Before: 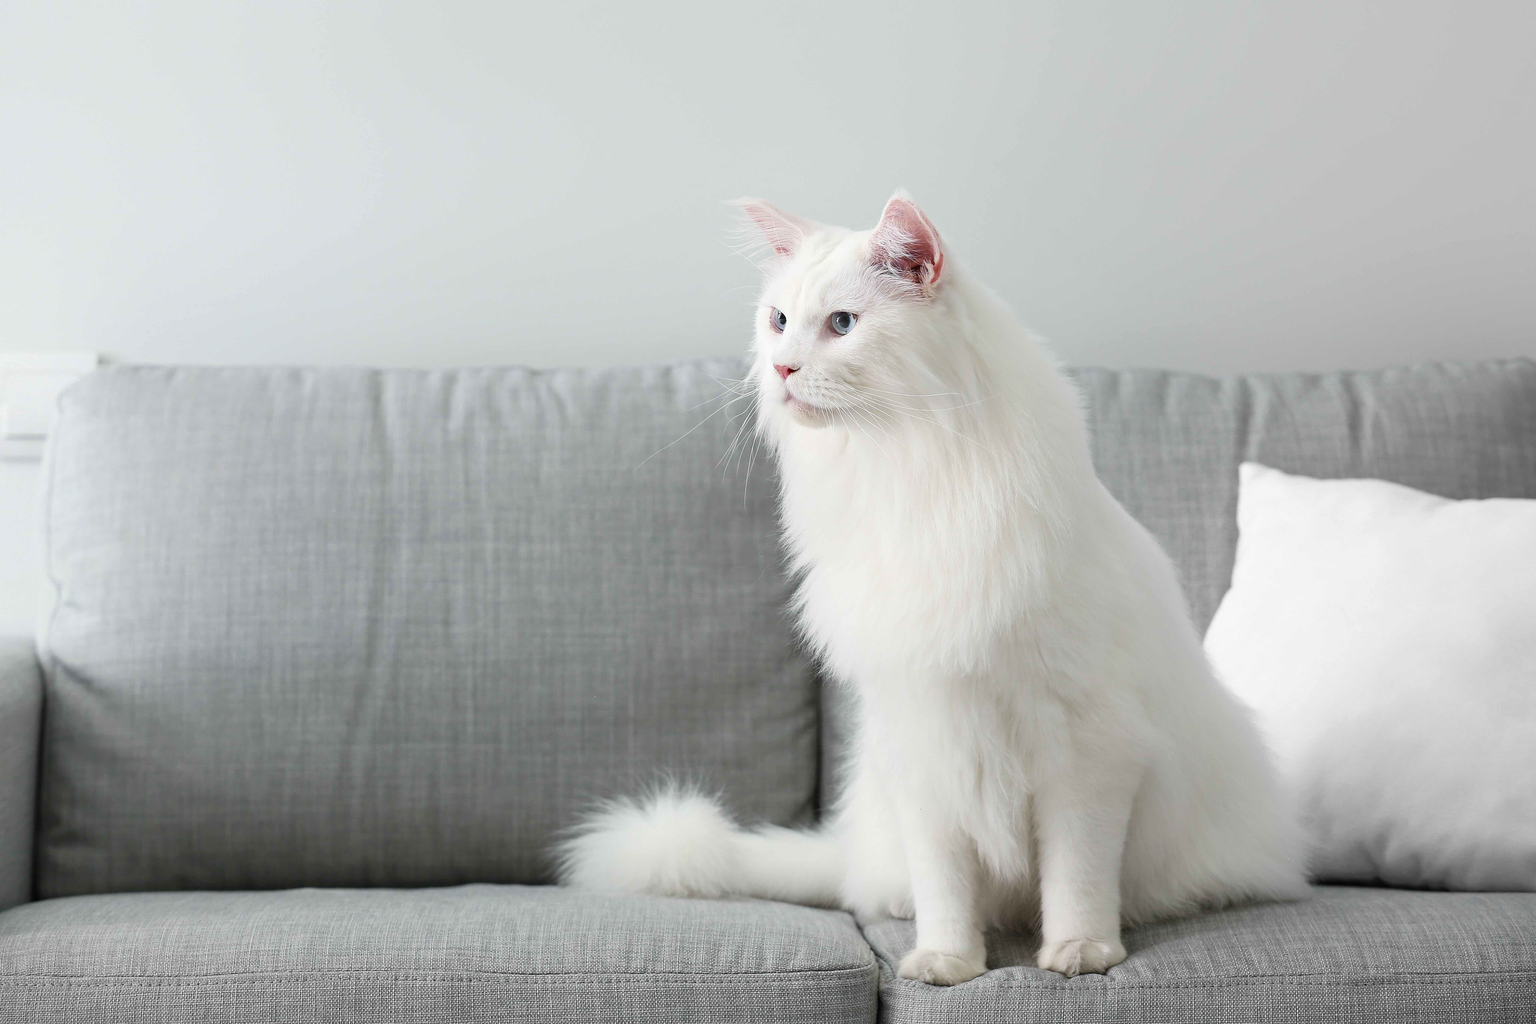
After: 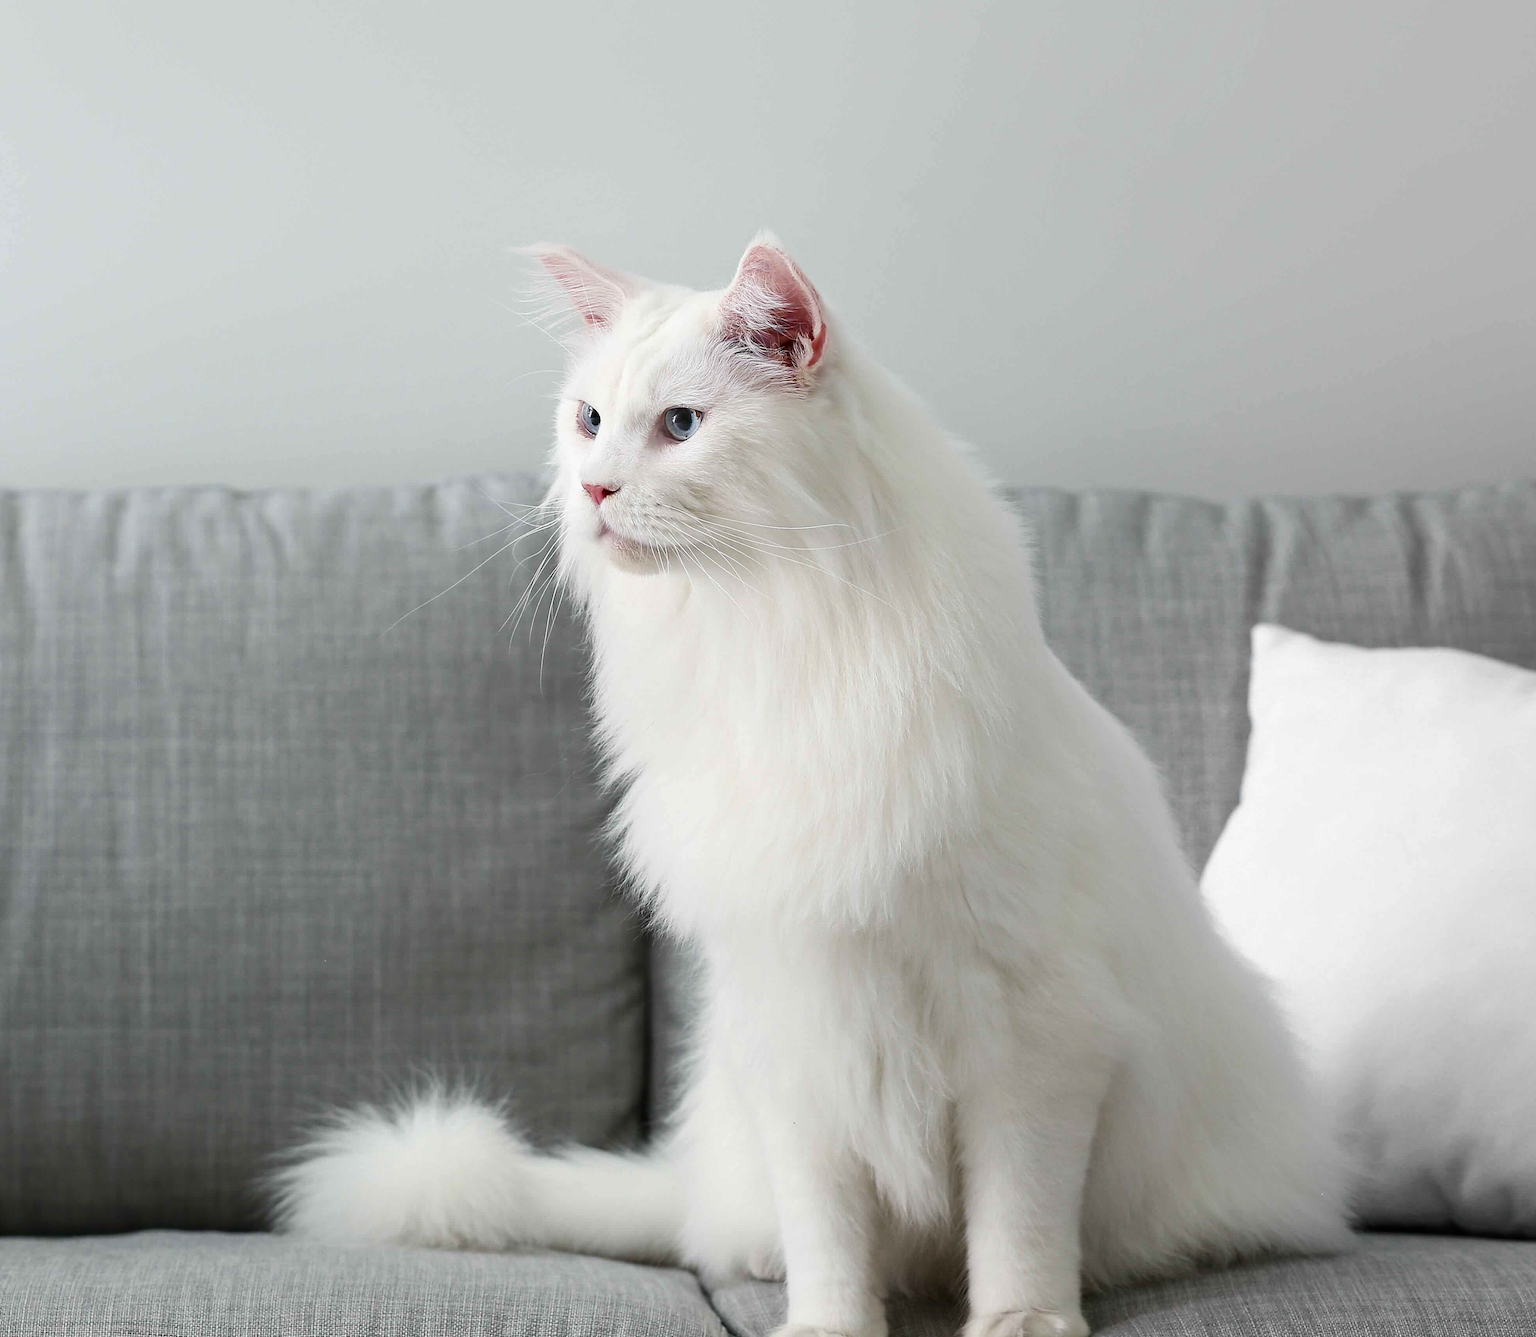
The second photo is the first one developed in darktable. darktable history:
contrast brightness saturation: contrast 0.07, brightness -0.13, saturation 0.06
crop and rotate: left 24.034%, top 2.838%, right 6.406%, bottom 6.299%
